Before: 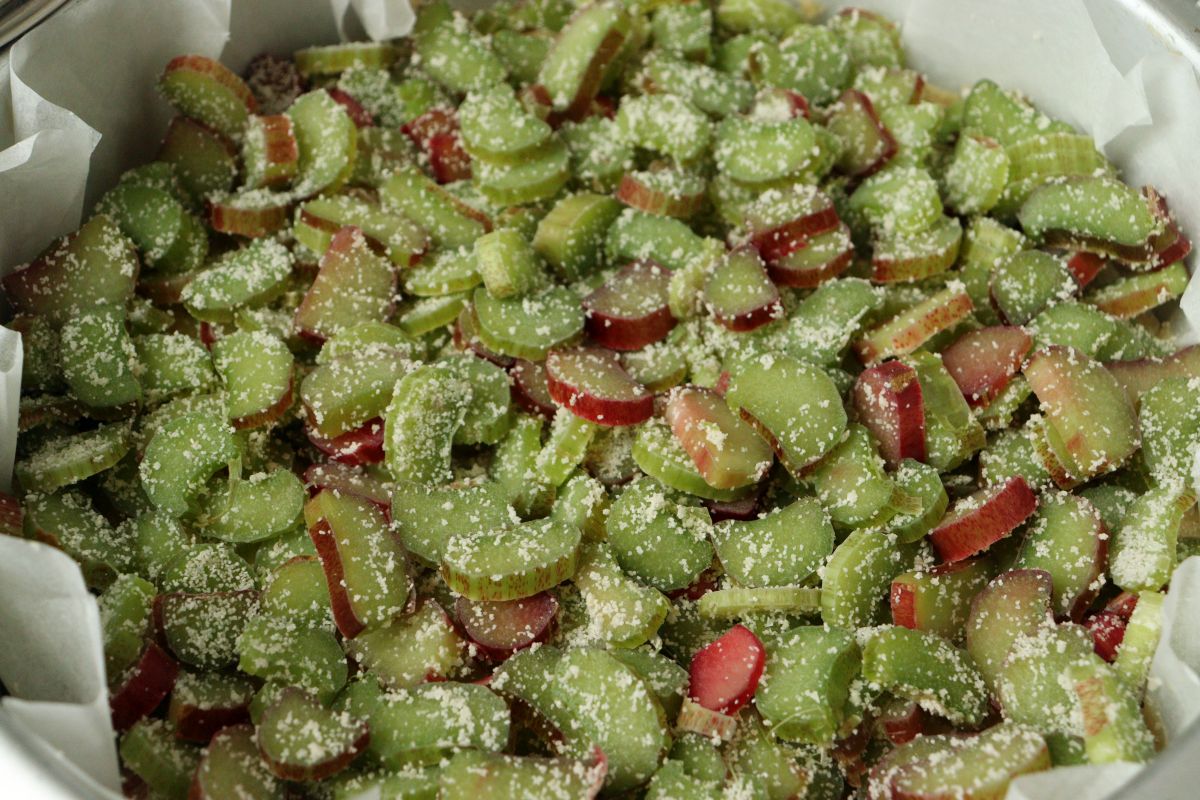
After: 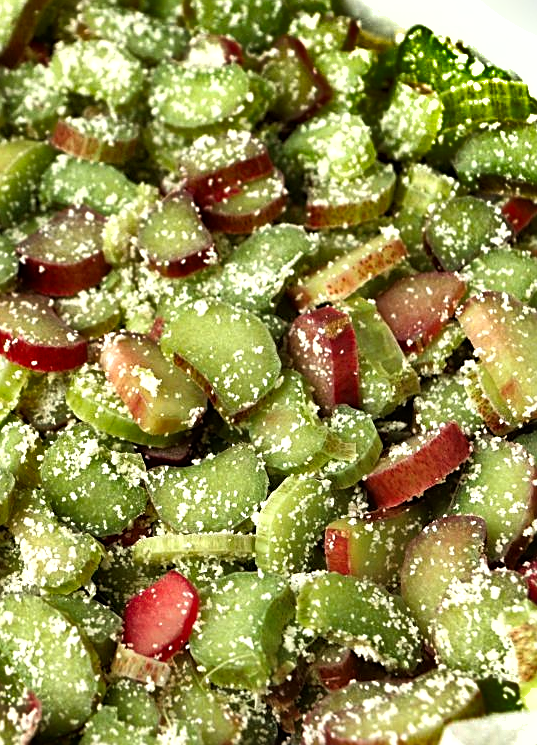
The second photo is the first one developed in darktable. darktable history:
sharpen: on, module defaults
shadows and highlights: shadows 20.73, highlights -82.45, highlights color adjustment 52.19%, soften with gaussian
tone equalizer: -8 EV -1.07 EV, -7 EV -1.03 EV, -6 EV -0.829 EV, -5 EV -0.593 EV, -3 EV 0.559 EV, -2 EV 0.877 EV, -1 EV 0.997 EV, +0 EV 1.08 EV
crop: left 47.172%, top 6.796%, right 8.01%
